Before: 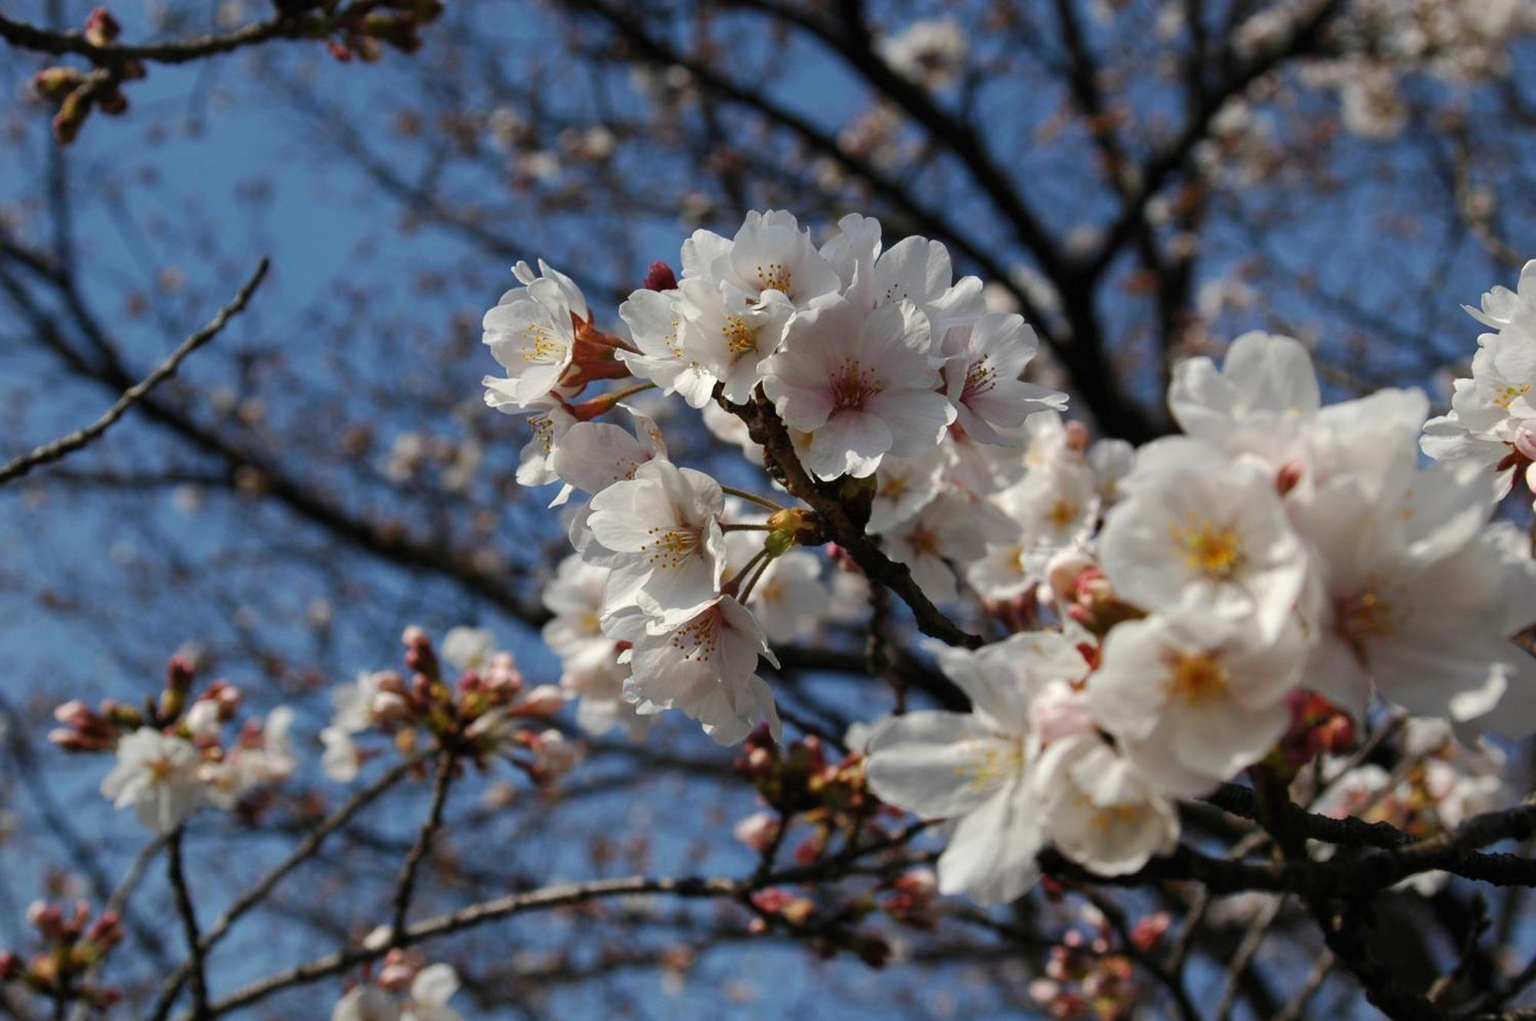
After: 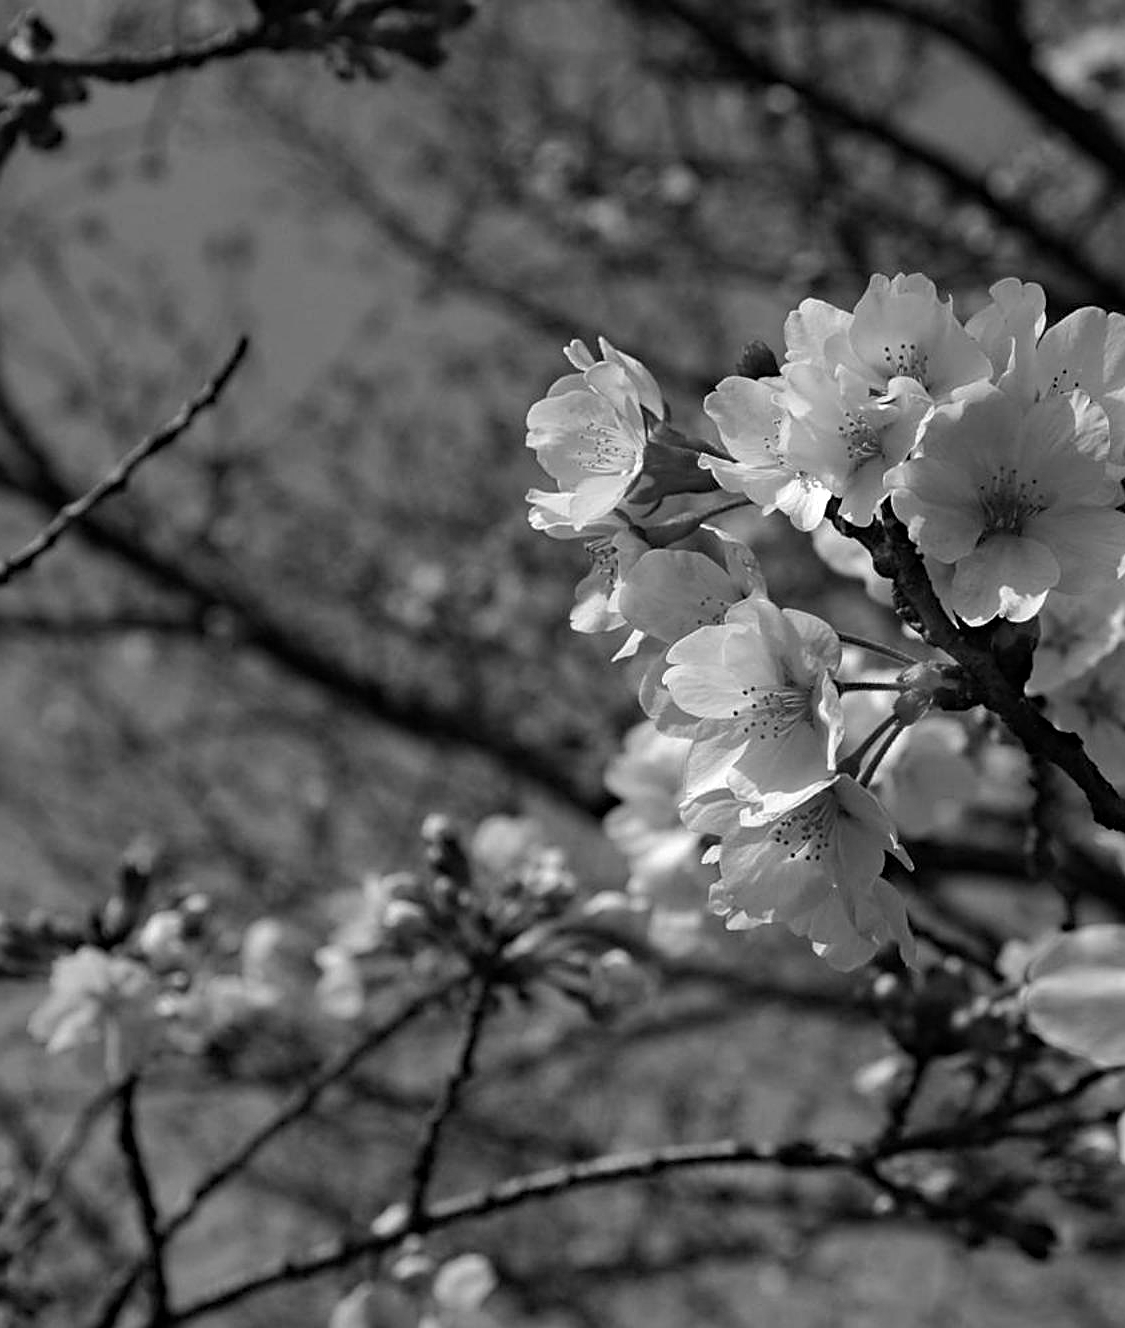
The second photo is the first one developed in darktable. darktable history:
monochrome: on, module defaults
crop: left 5.114%, right 38.589%
sharpen: on, module defaults
haze removal: compatibility mode true, adaptive false
